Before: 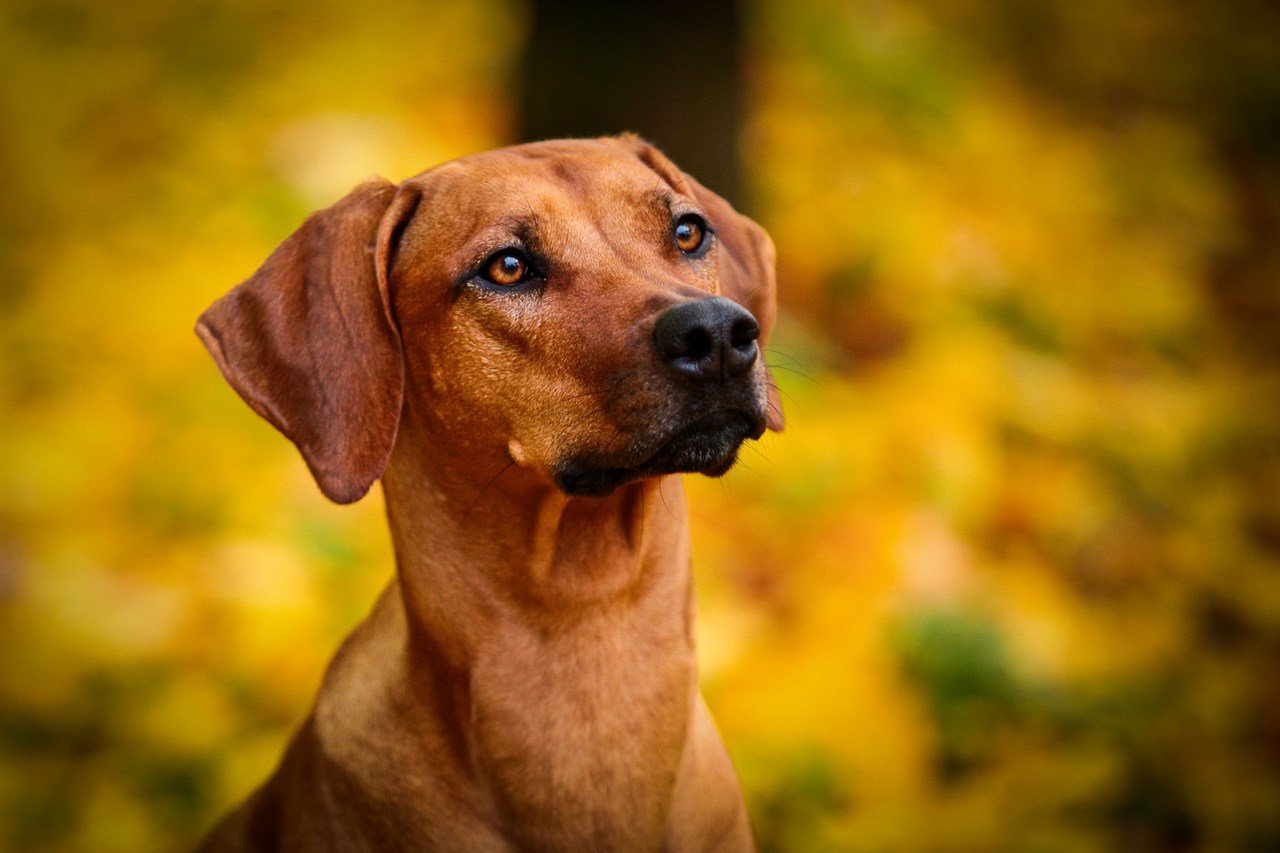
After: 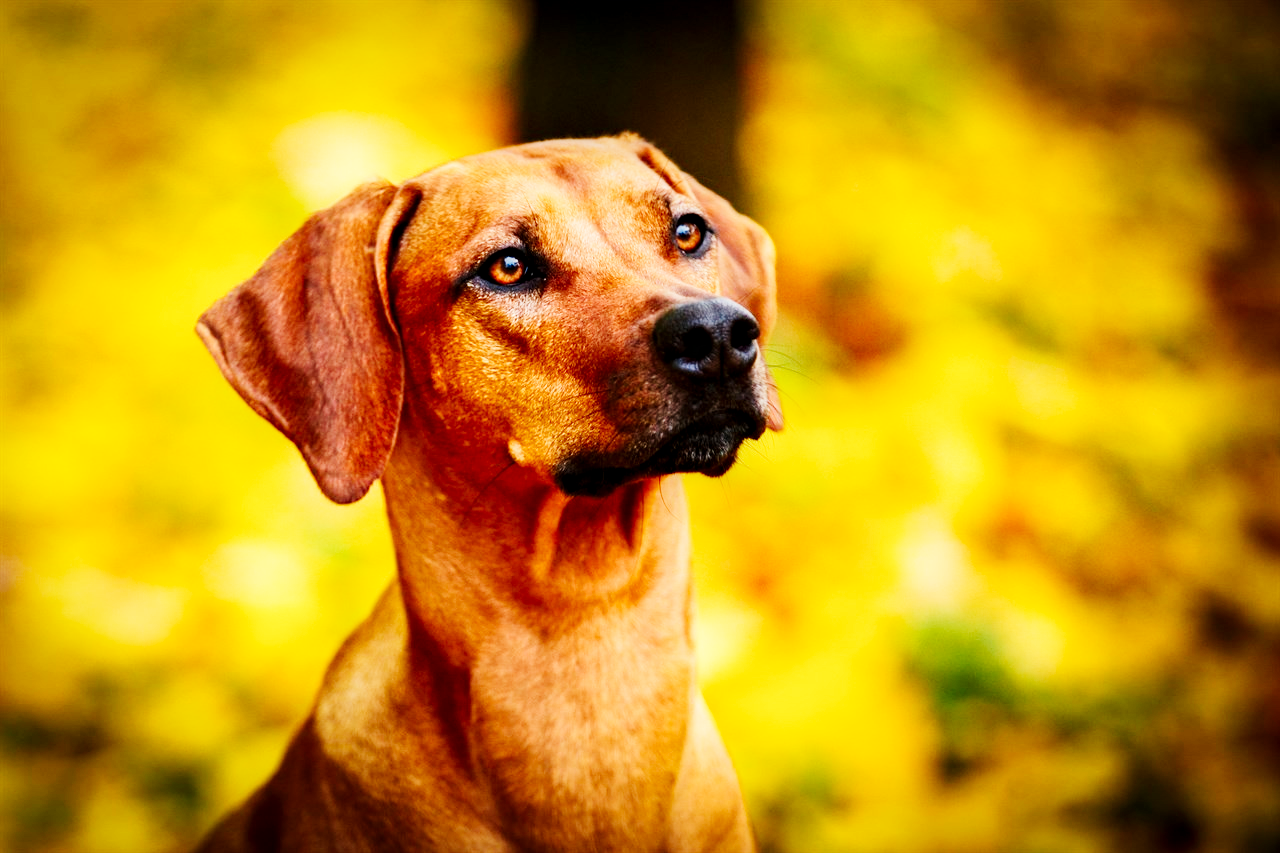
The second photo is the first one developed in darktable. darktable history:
local contrast: highlights 62%, shadows 111%, detail 107%, midtone range 0.524
base curve: curves: ch0 [(0, 0.003) (0.001, 0.002) (0.006, 0.004) (0.02, 0.022) (0.048, 0.086) (0.094, 0.234) (0.162, 0.431) (0.258, 0.629) (0.385, 0.8) (0.548, 0.918) (0.751, 0.988) (1, 1)], preserve colors none
